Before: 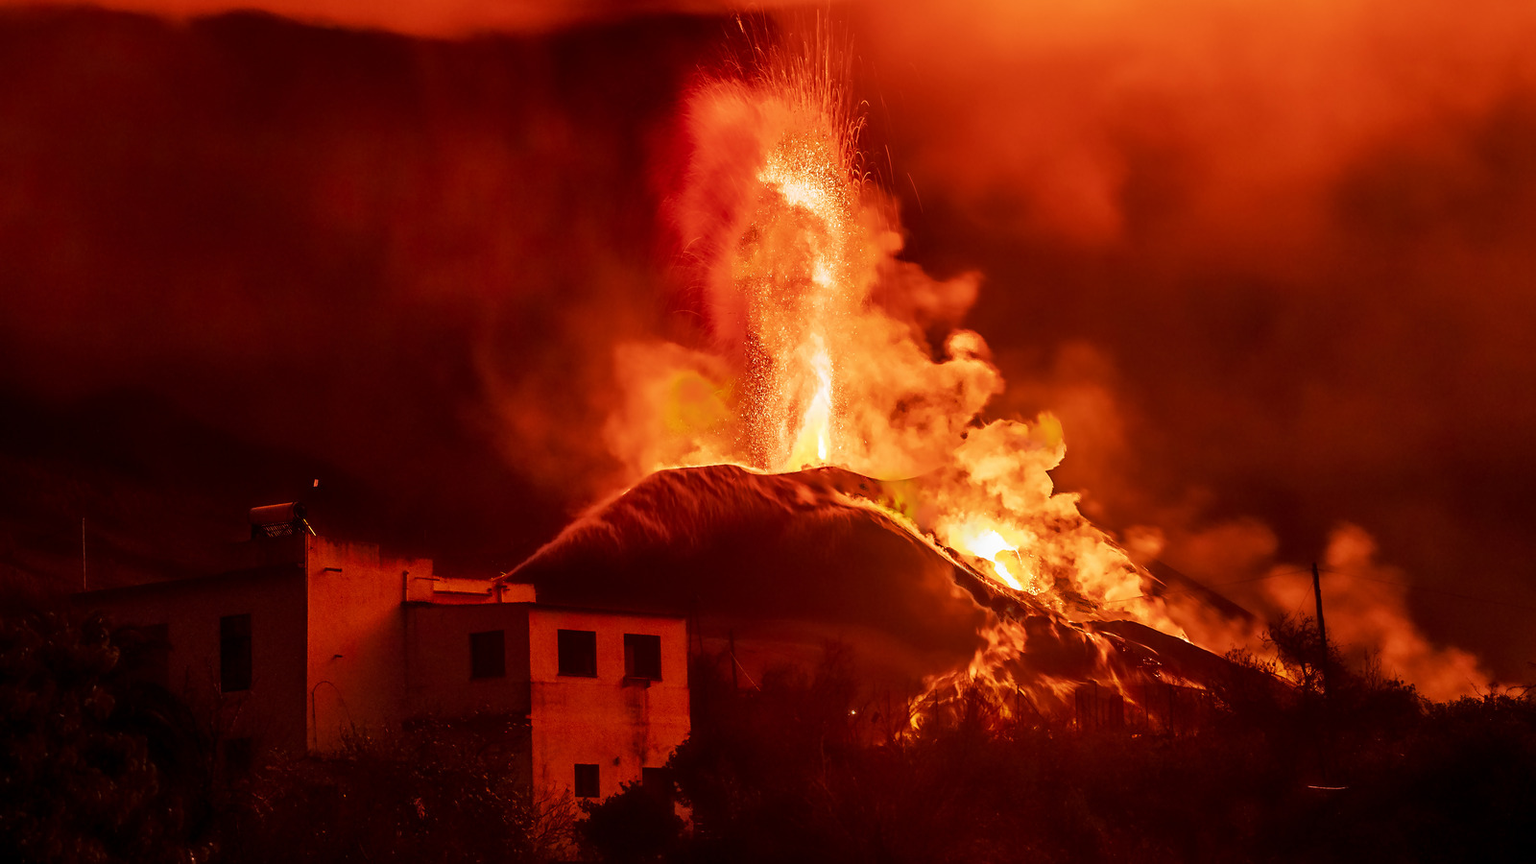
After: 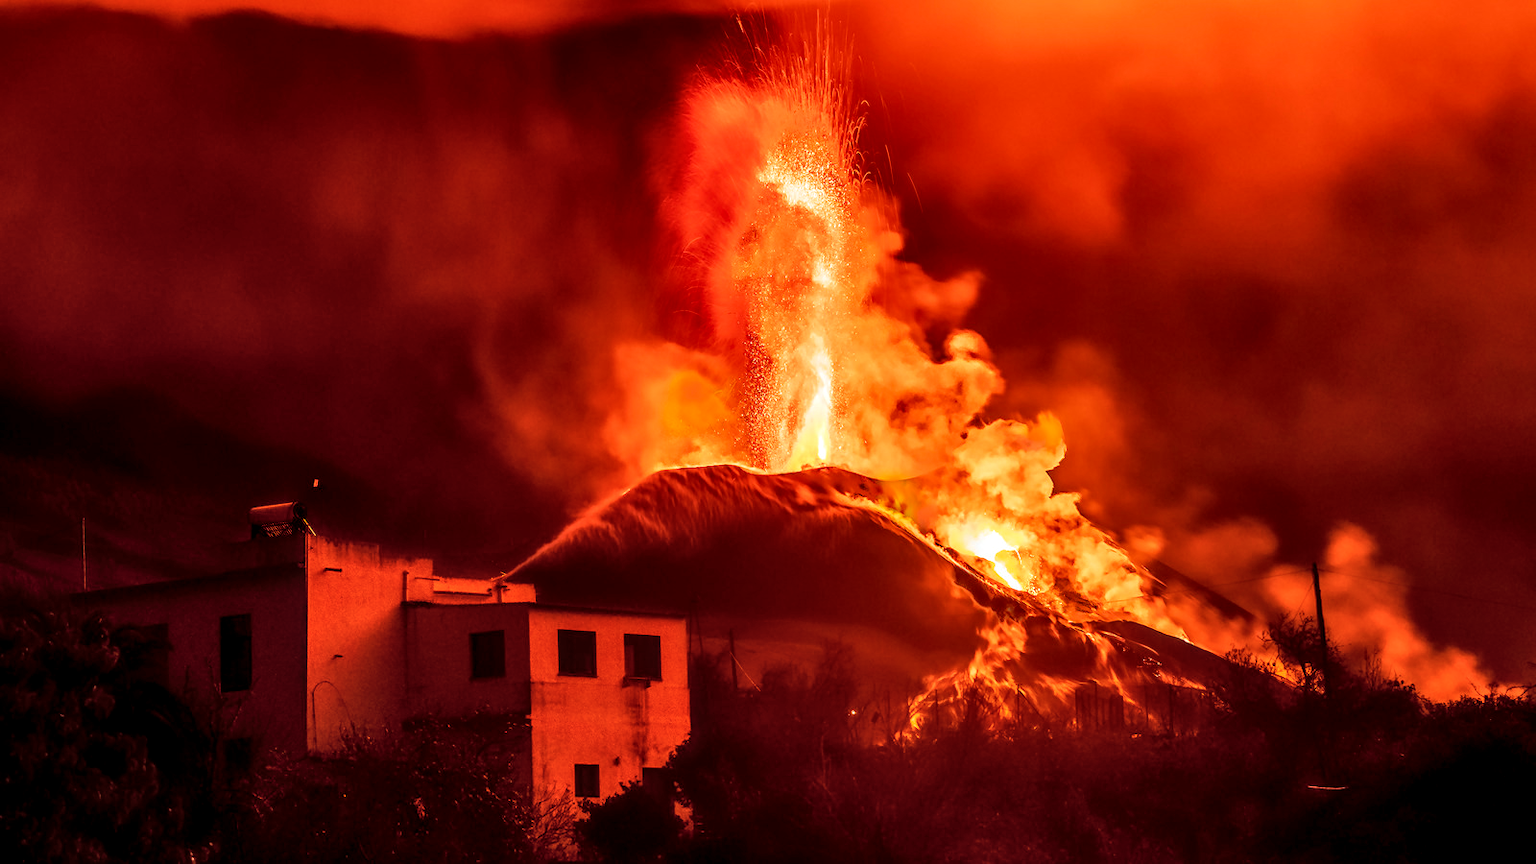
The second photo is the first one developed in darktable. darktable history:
local contrast: on, module defaults
shadows and highlights: shadows 32.83, highlights -47.7, soften with gaussian
